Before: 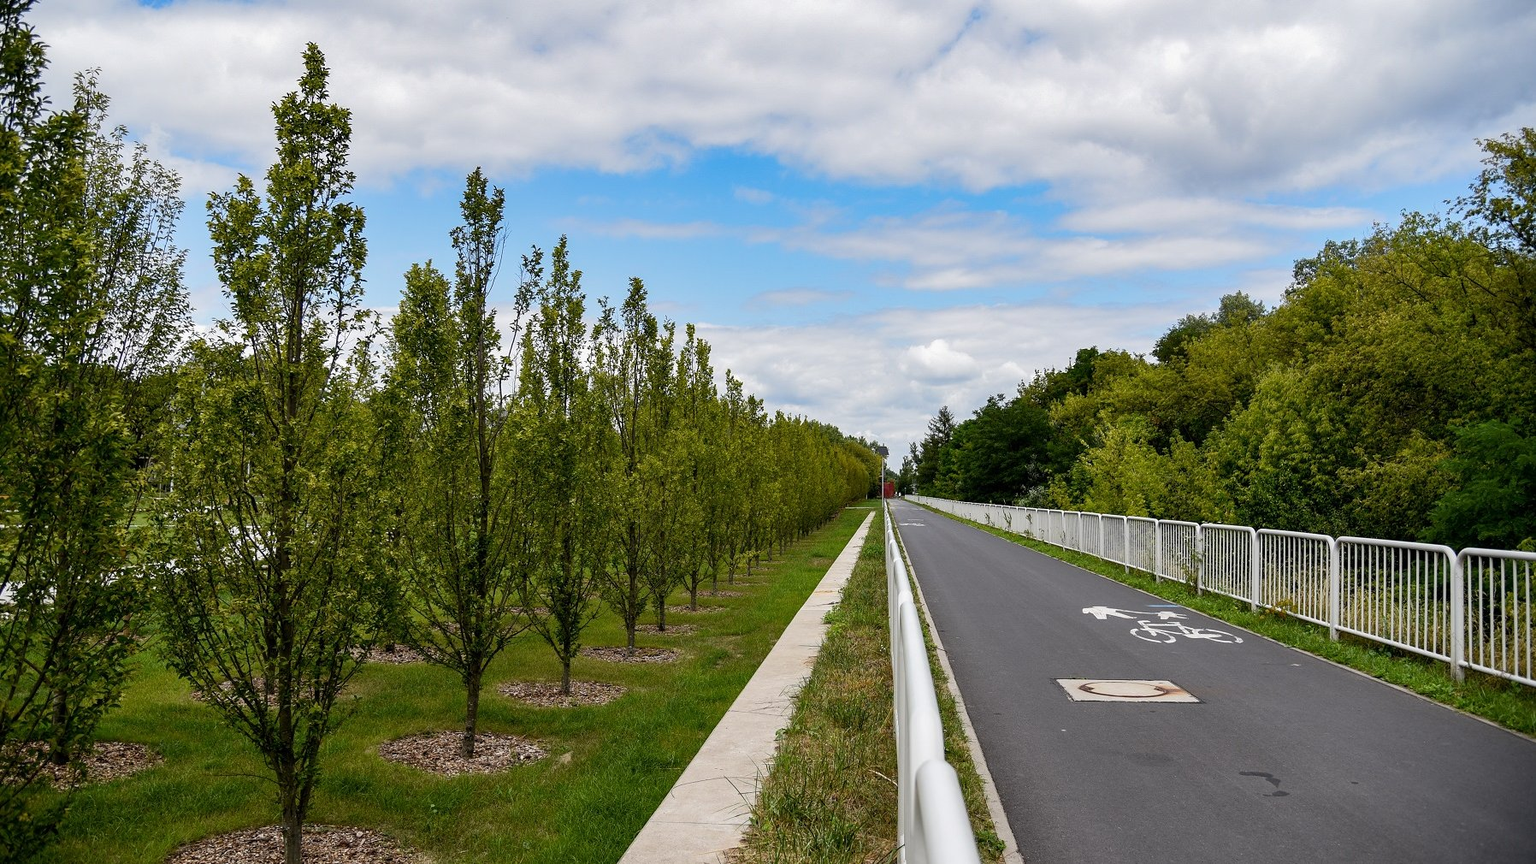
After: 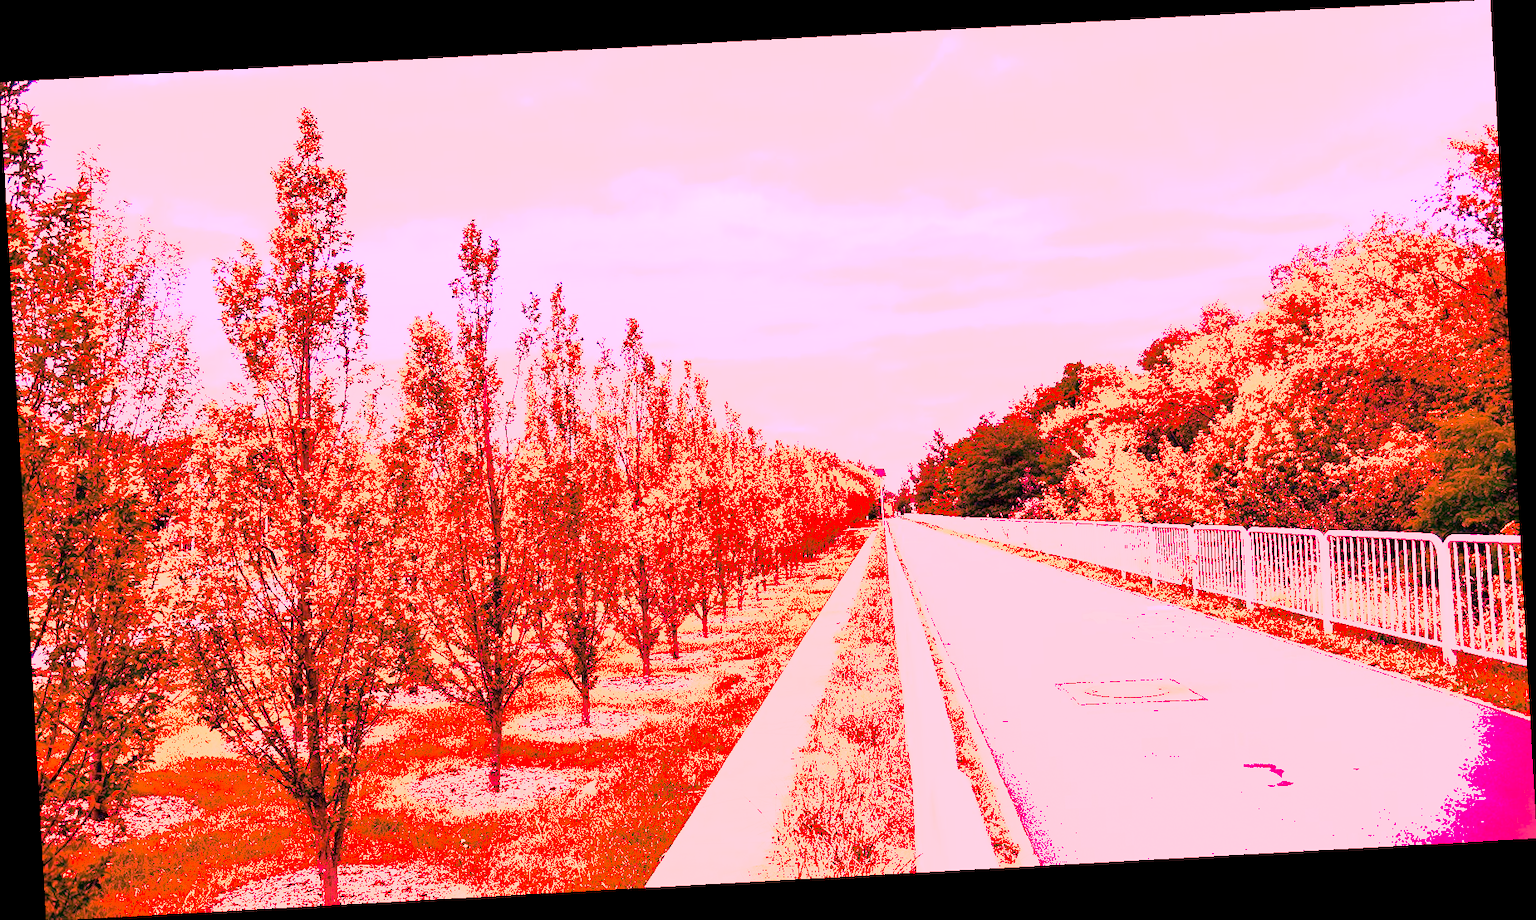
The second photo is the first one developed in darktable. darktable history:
shadows and highlights: on, module defaults
white balance: red 4.26, blue 1.802
rotate and perspective: rotation -3.18°, automatic cropping off
exposure: exposure 1 EV, compensate highlight preservation false
